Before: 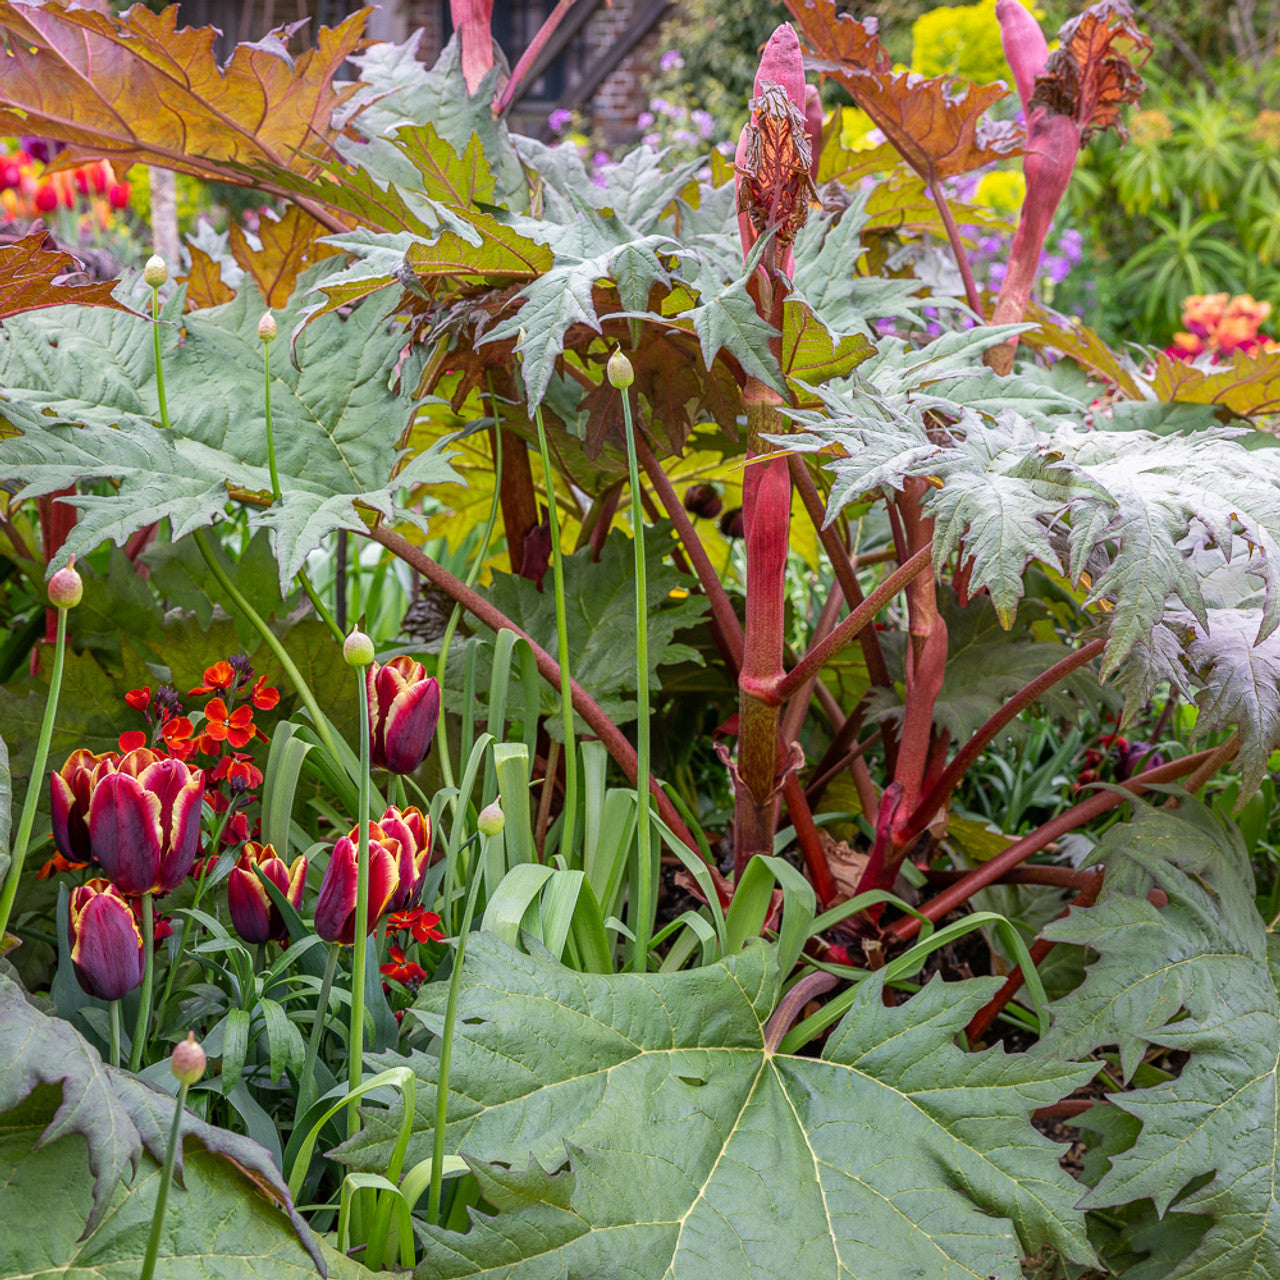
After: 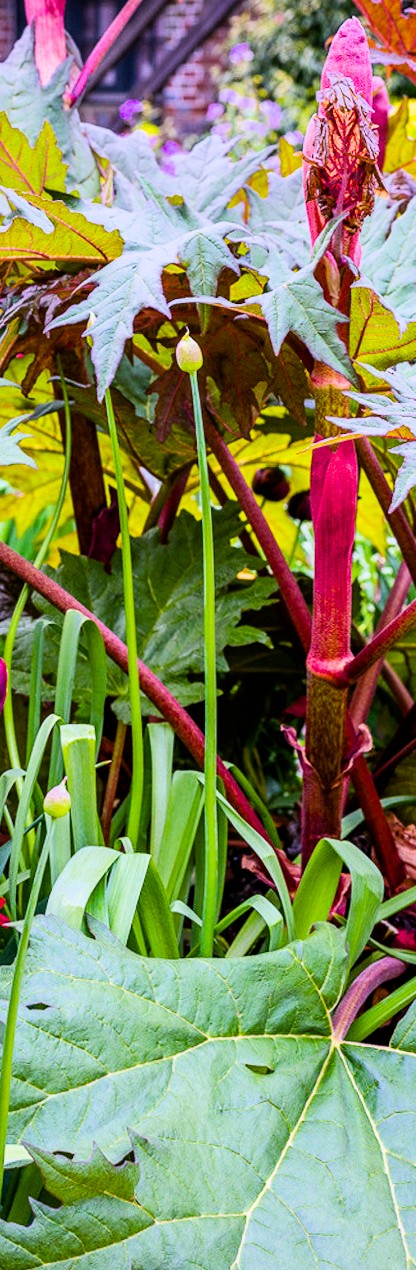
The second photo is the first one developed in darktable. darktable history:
color balance rgb: linear chroma grading › global chroma 9%, perceptual saturation grading › global saturation 36%, perceptual saturation grading › shadows 35%, perceptual brilliance grading › global brilliance 21.21%, perceptual brilliance grading › shadows -35%, global vibrance 21.21%
exposure: exposure 0.217 EV, compensate highlight preservation false
color calibration: illuminant custom, x 0.363, y 0.385, temperature 4528.03 K
filmic rgb: black relative exposure -7.65 EV, white relative exposure 4.56 EV, hardness 3.61, contrast 1.05
tone equalizer: -8 EV -0.417 EV, -7 EV -0.389 EV, -6 EV -0.333 EV, -5 EV -0.222 EV, -3 EV 0.222 EV, -2 EV 0.333 EV, -1 EV 0.389 EV, +0 EV 0.417 EV, edges refinement/feathering 500, mask exposure compensation -1.57 EV, preserve details no
crop: left 33.36%, right 33.36%
rotate and perspective: rotation 0.226°, lens shift (vertical) -0.042, crop left 0.023, crop right 0.982, crop top 0.006, crop bottom 0.994
